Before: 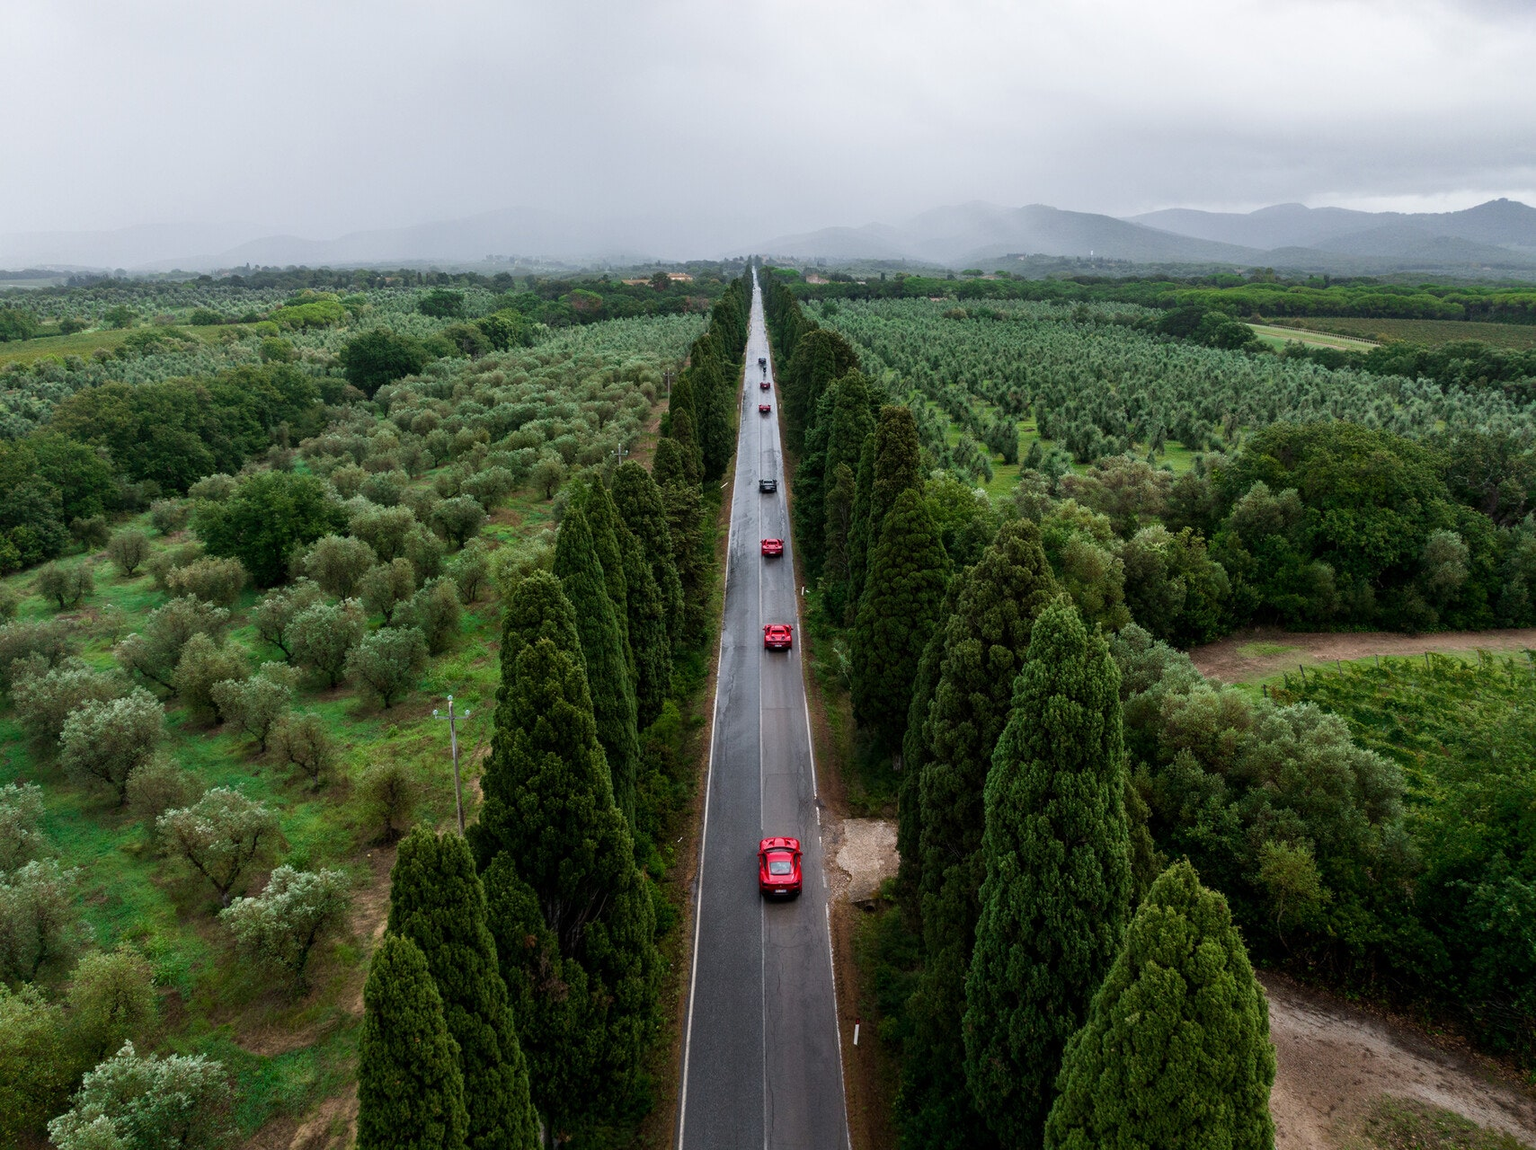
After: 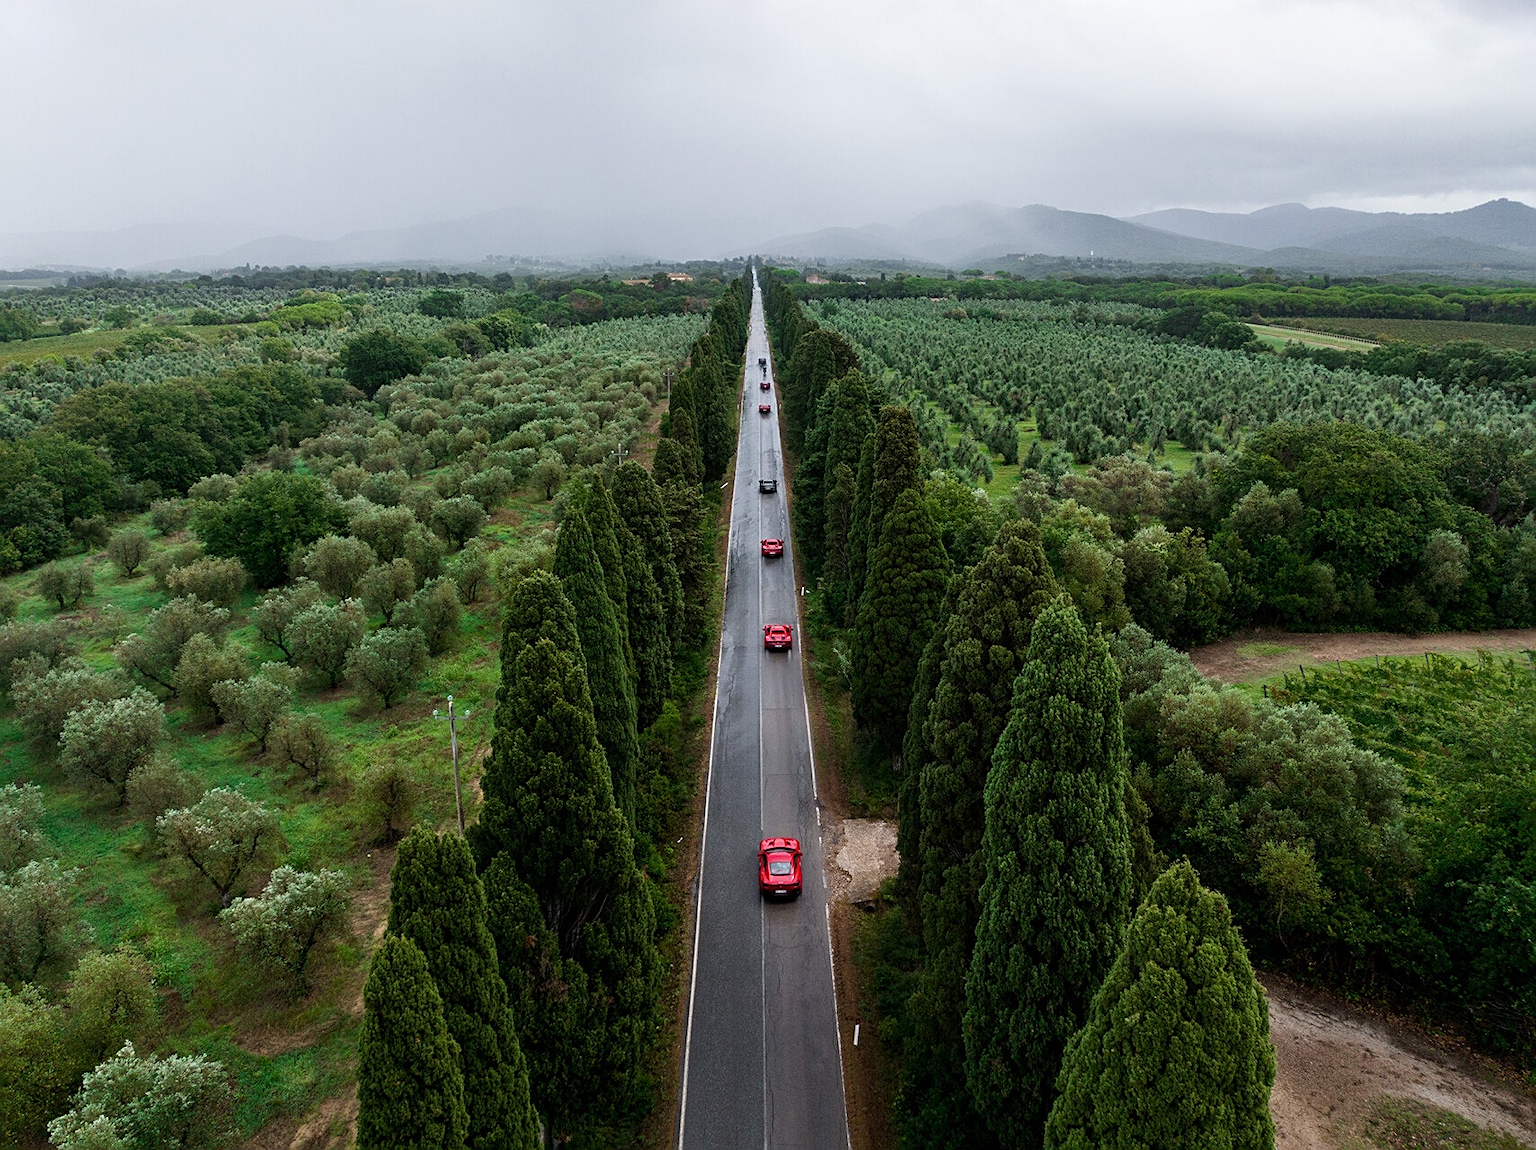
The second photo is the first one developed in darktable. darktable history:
color balance rgb: on, module defaults
sharpen: on, module defaults
